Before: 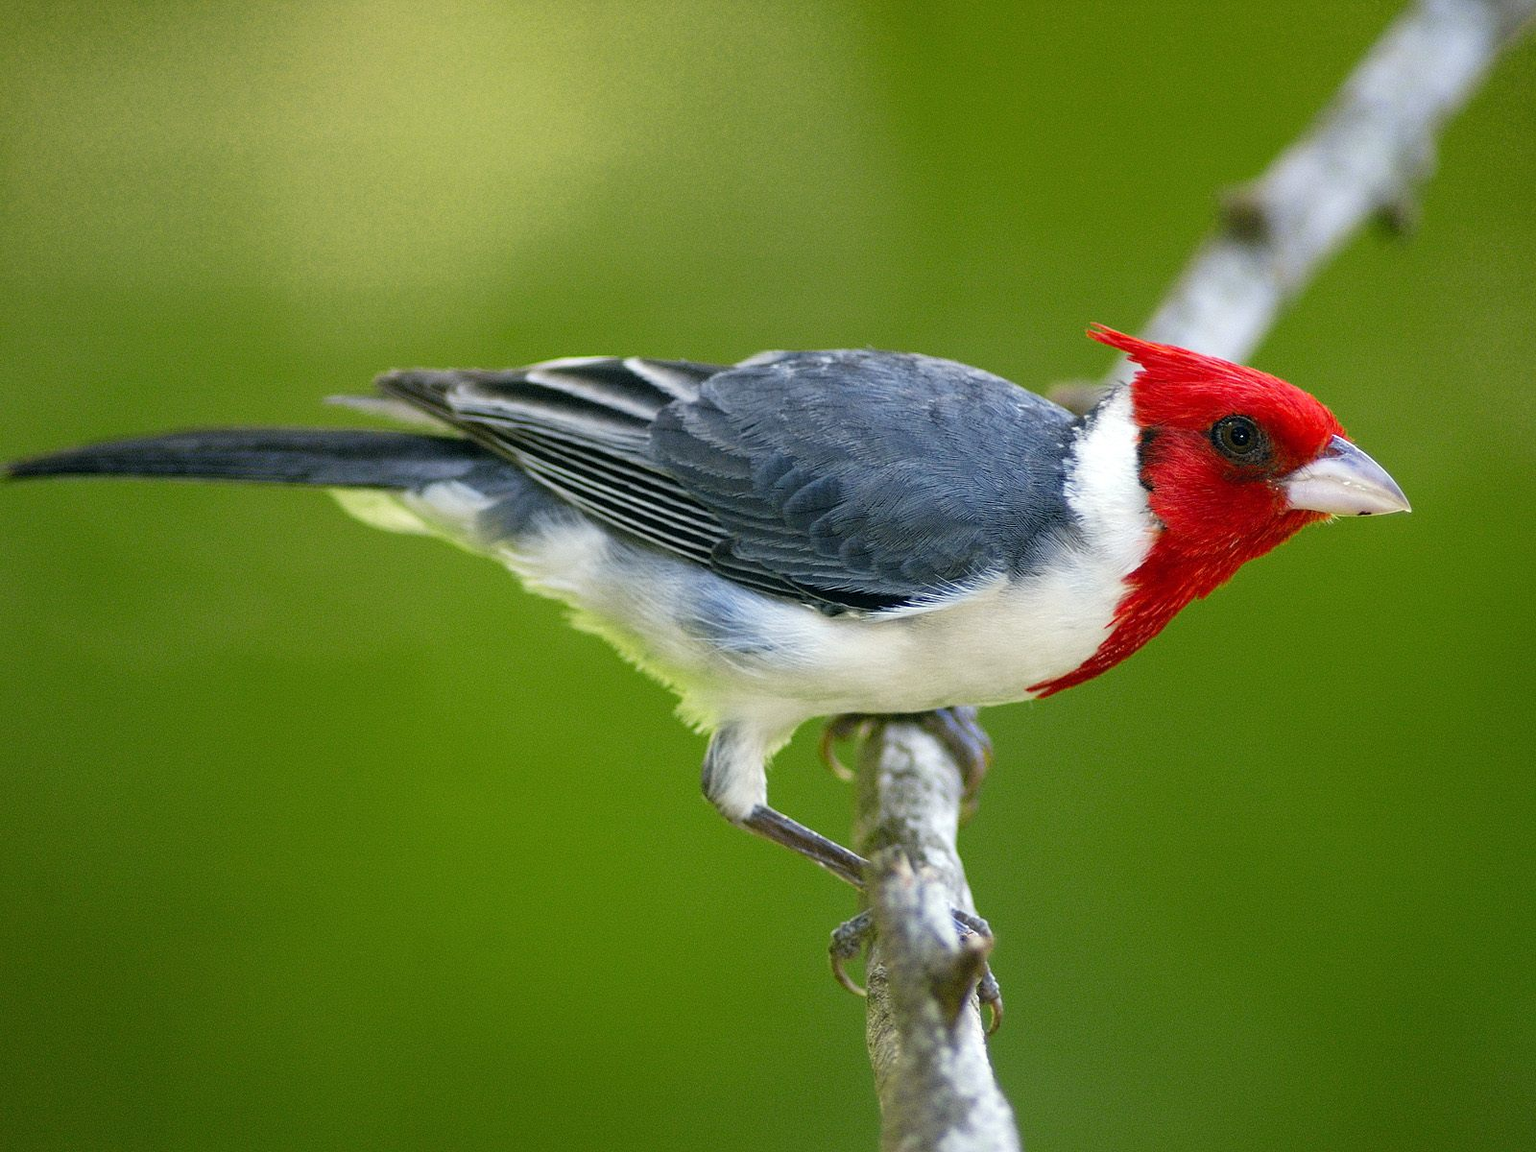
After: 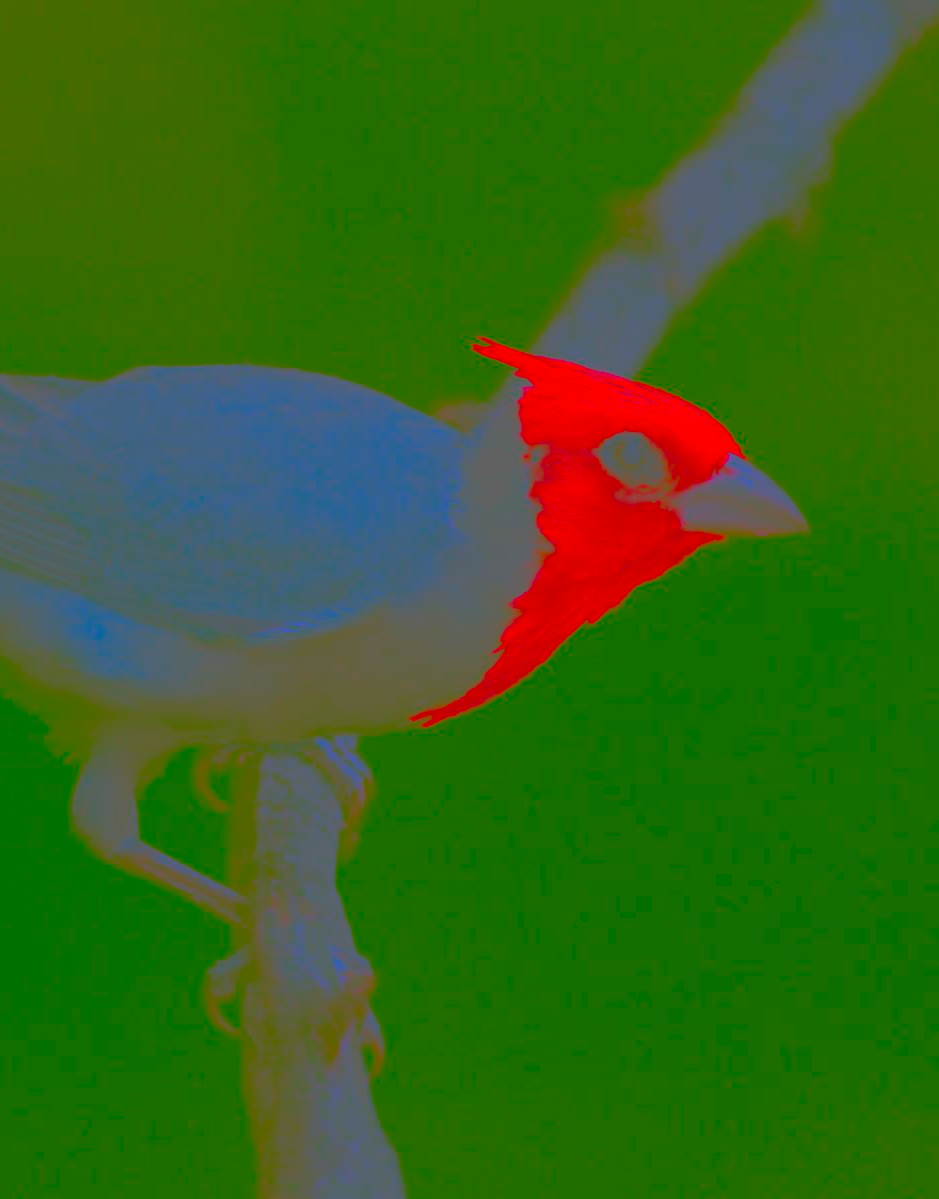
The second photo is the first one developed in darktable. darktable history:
contrast brightness saturation: contrast -0.98, brightness -0.157, saturation 0.757
tone equalizer: edges refinement/feathering 500, mask exposure compensation -1.57 EV, preserve details no
crop: left 41.281%
